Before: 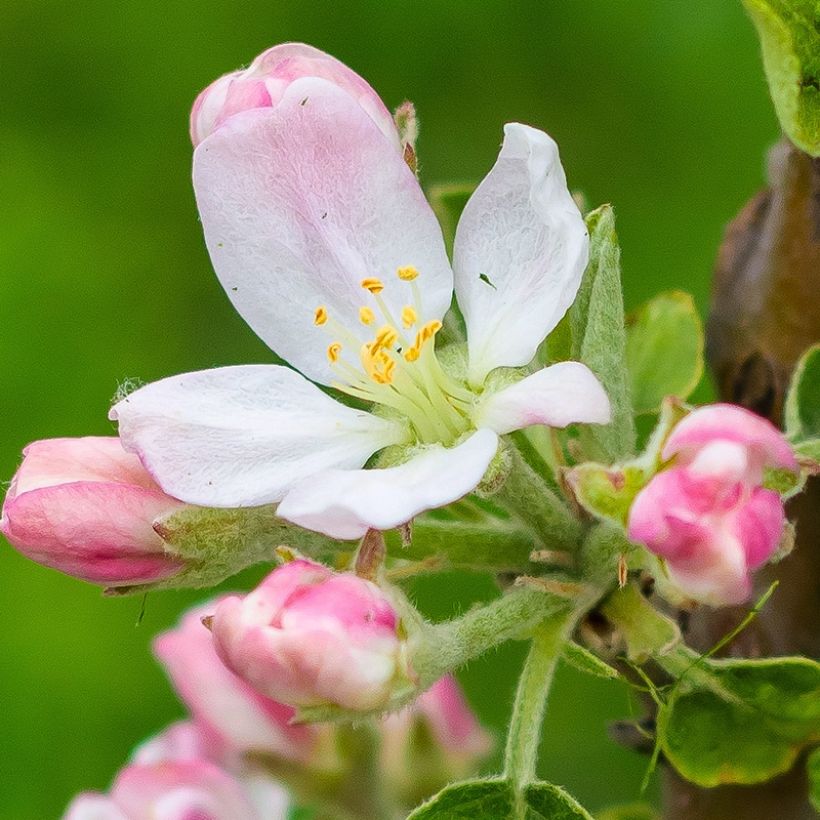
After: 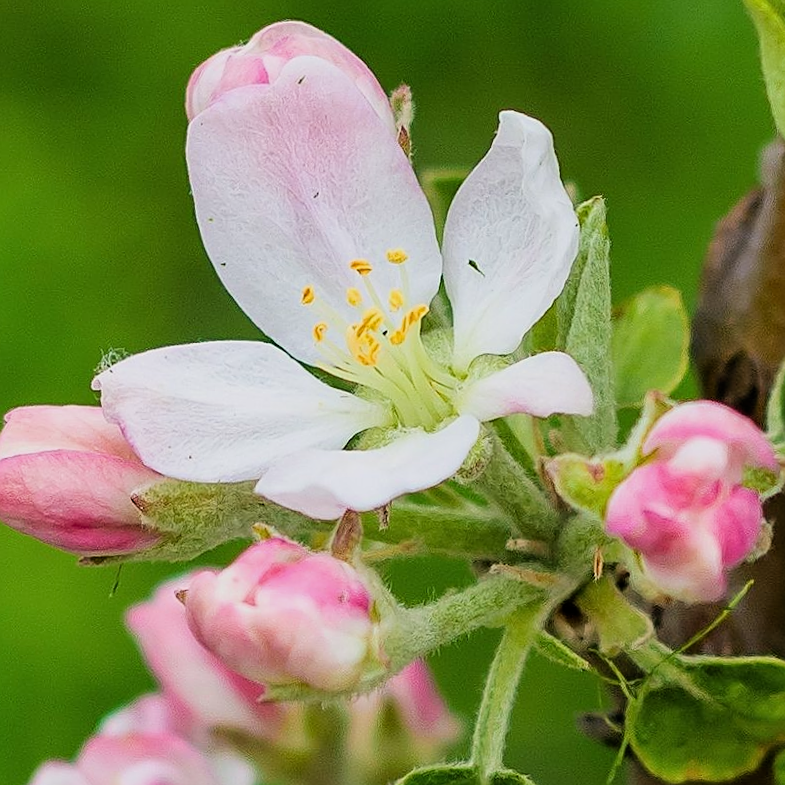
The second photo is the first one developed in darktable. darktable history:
filmic rgb: middle gray luminance 9.21%, black relative exposure -10.67 EV, white relative exposure 3.44 EV, threshold 5.96 EV, target black luminance 0%, hardness 5.99, latitude 59.53%, contrast 1.093, highlights saturation mix 6.49%, shadows ↔ highlights balance 28.44%, enable highlight reconstruction true
crop and rotate: angle -2.54°
sharpen: on, module defaults
